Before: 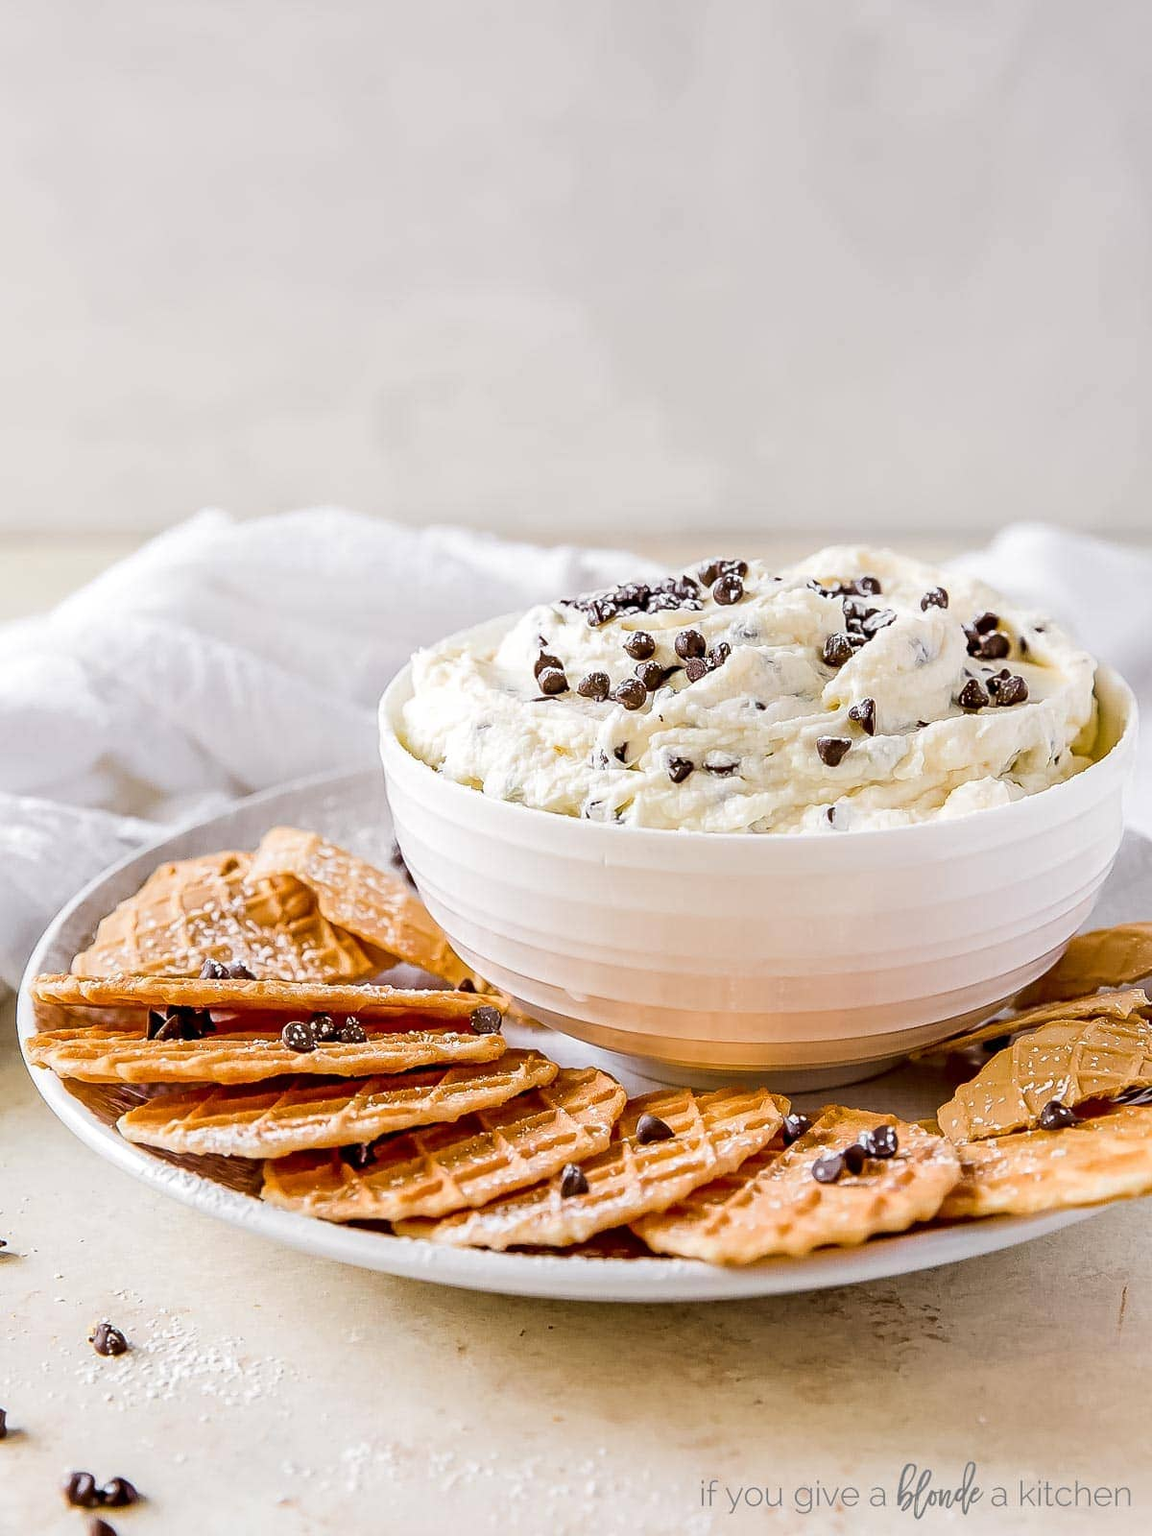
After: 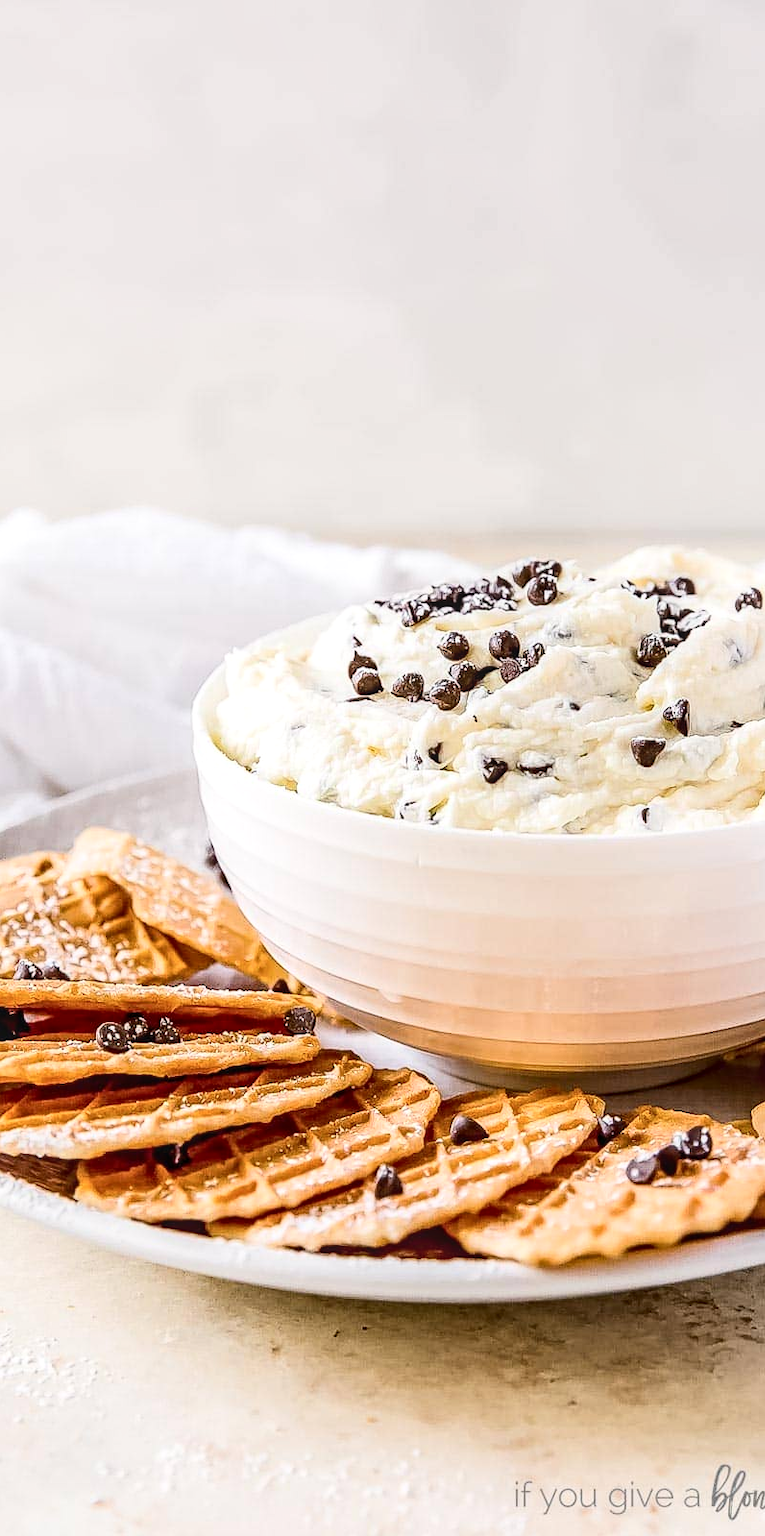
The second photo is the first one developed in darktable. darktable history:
contrast brightness saturation: contrast 0.24, brightness 0.09
crop and rotate: left 16.168%, right 17.414%
local contrast: on, module defaults
